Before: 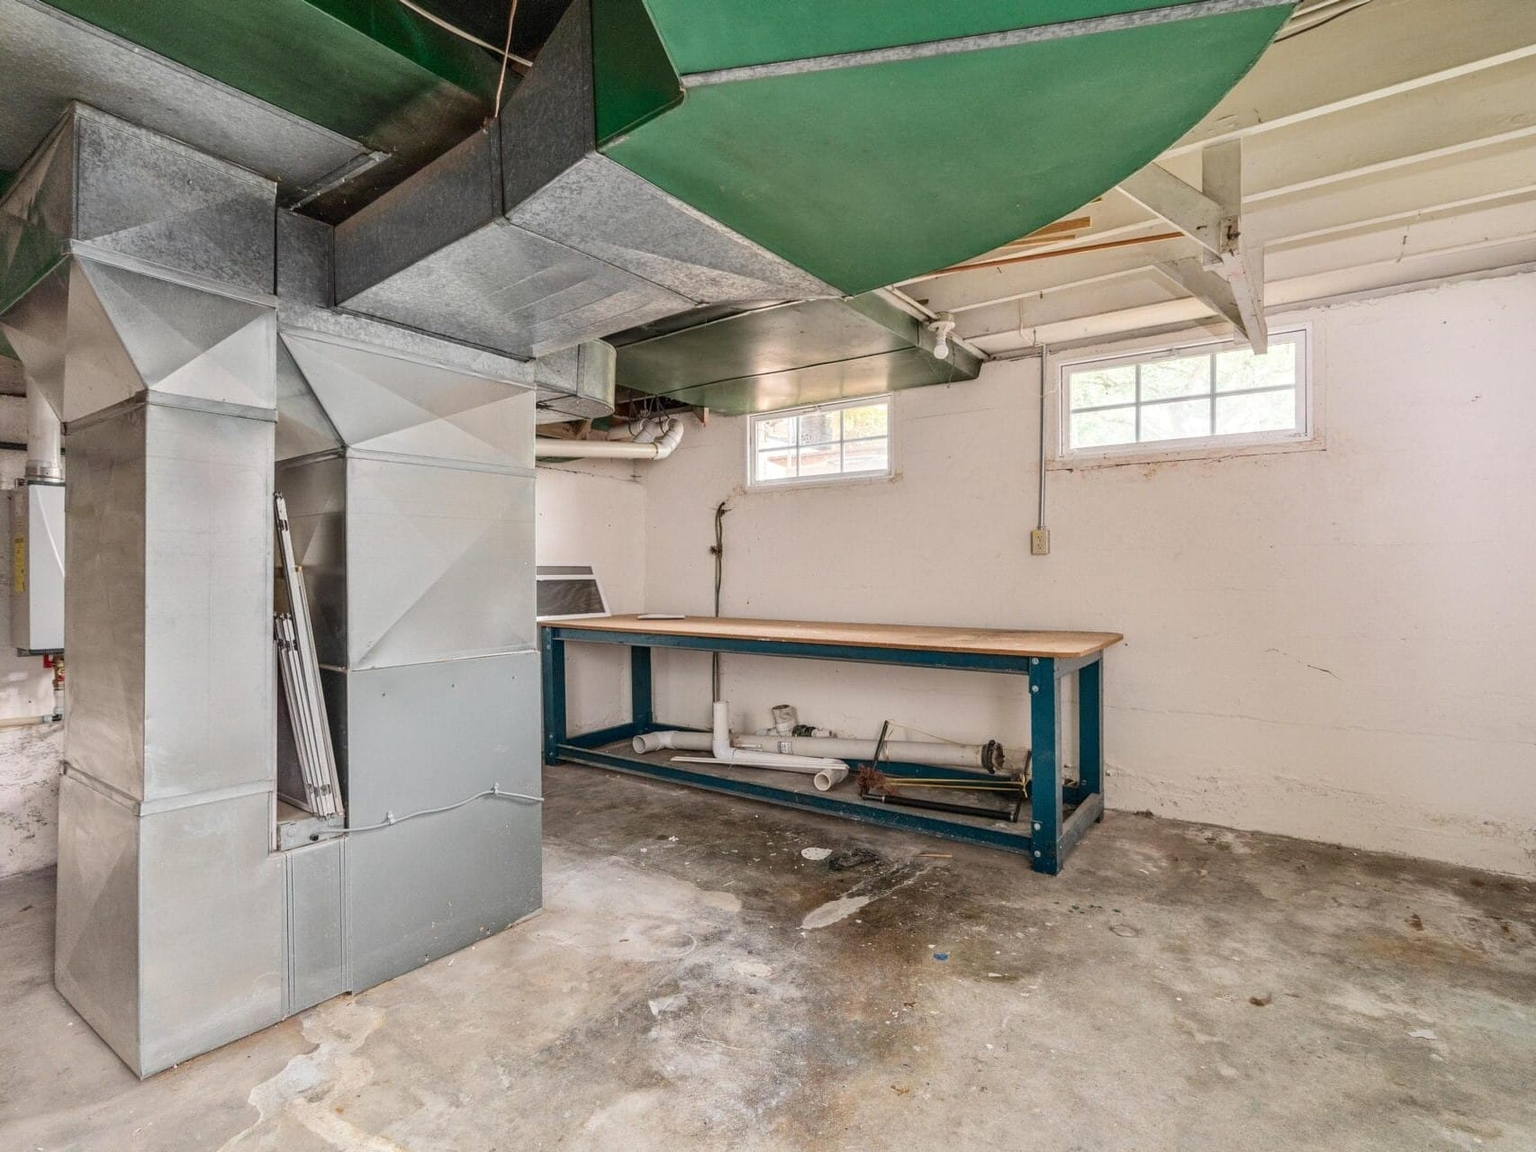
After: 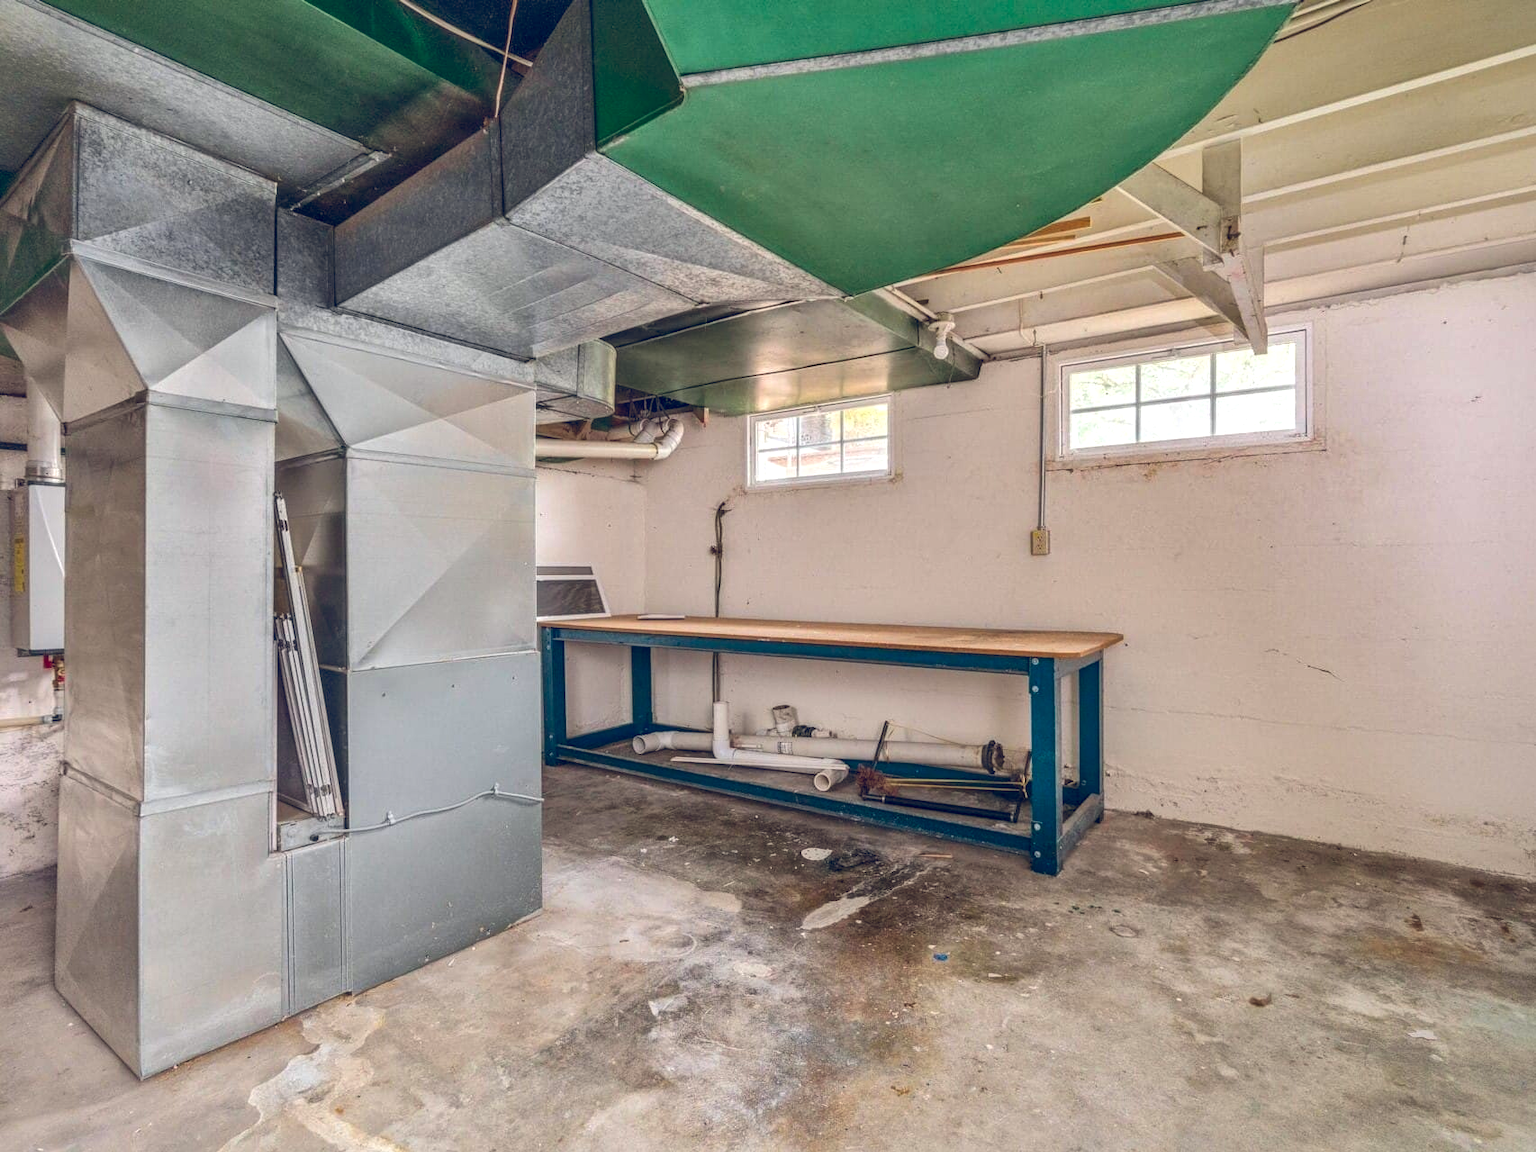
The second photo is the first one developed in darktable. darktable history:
contrast brightness saturation: contrast 0.1, brightness 0.035, saturation 0.094
local contrast: on, module defaults
color balance rgb: global offset › luminance 0.42%, global offset › chroma 0.203%, global offset › hue 255.72°, perceptual saturation grading › global saturation 8.491%, global vibrance 24.49%
shadows and highlights: on, module defaults
